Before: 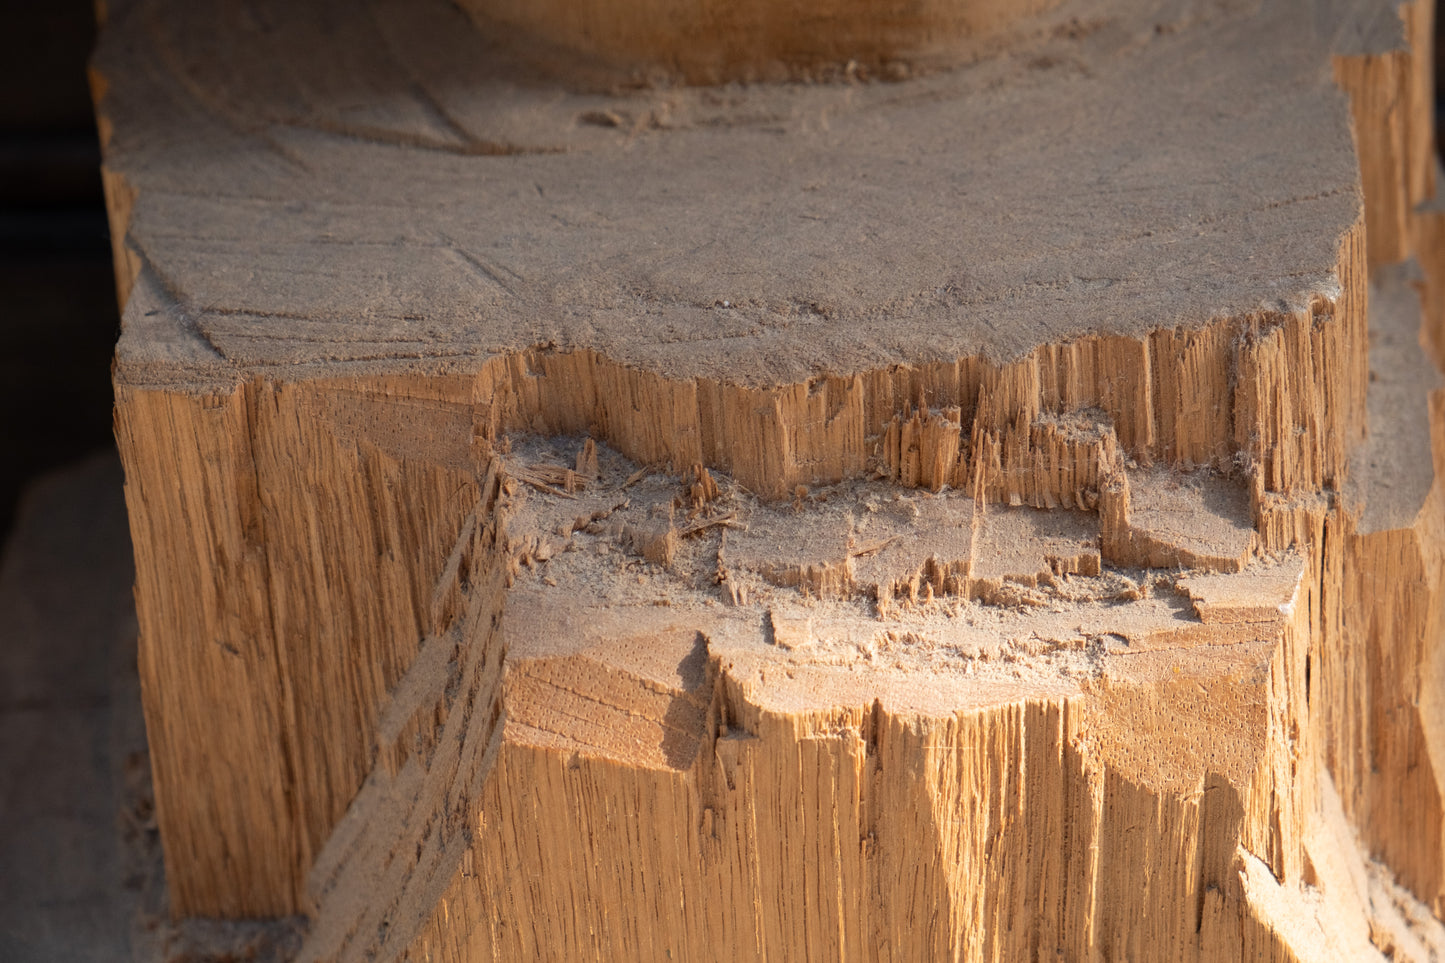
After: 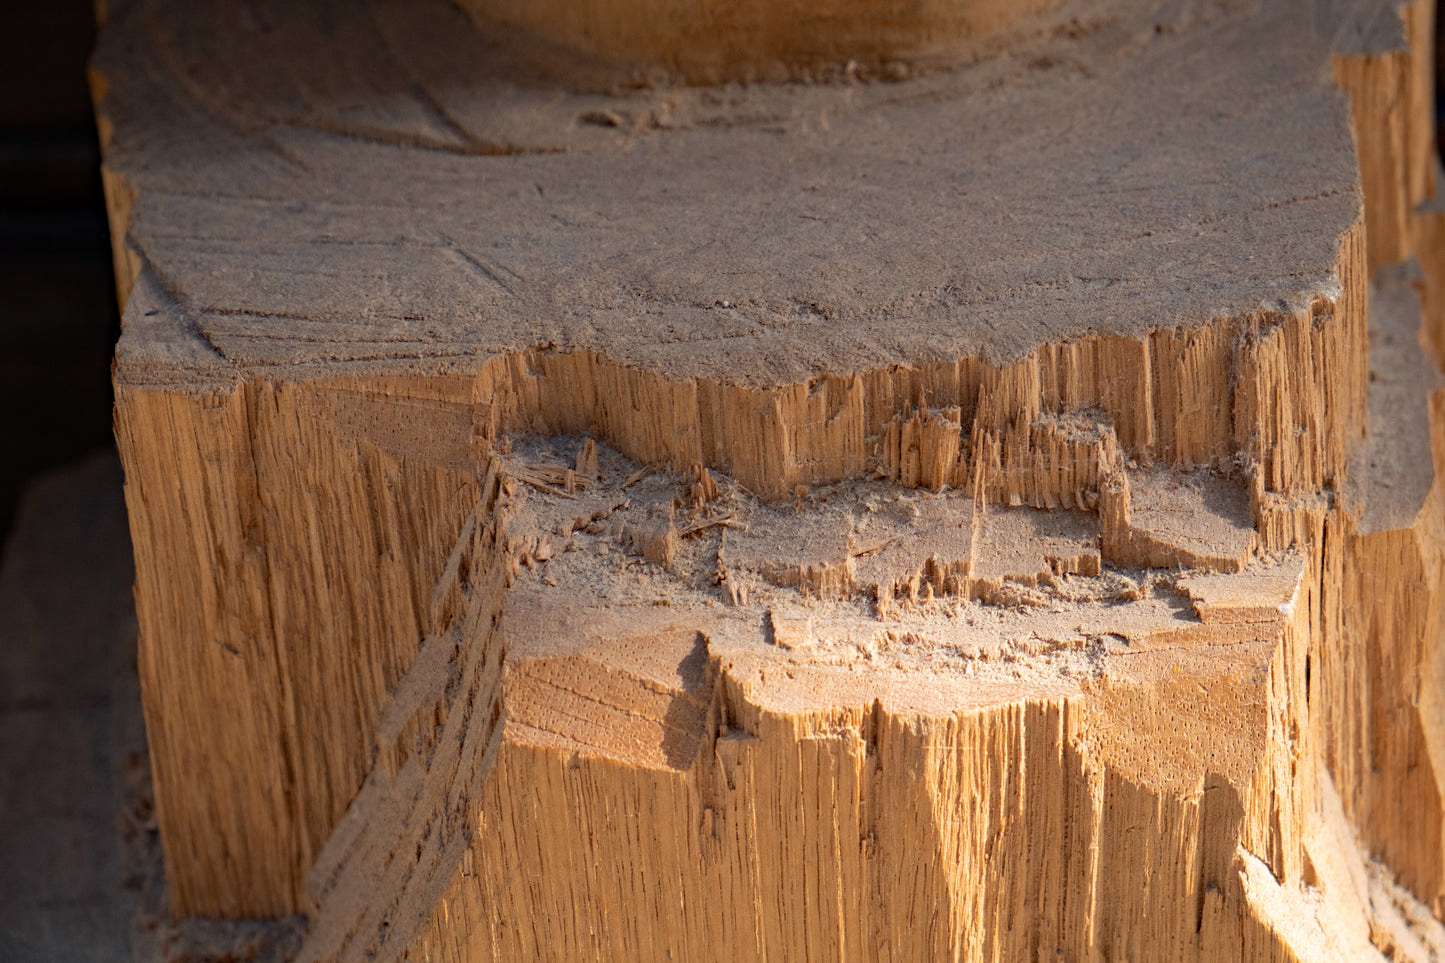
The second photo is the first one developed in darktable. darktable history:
haze removal: strength 0.289, distance 0.257, compatibility mode true, adaptive false
